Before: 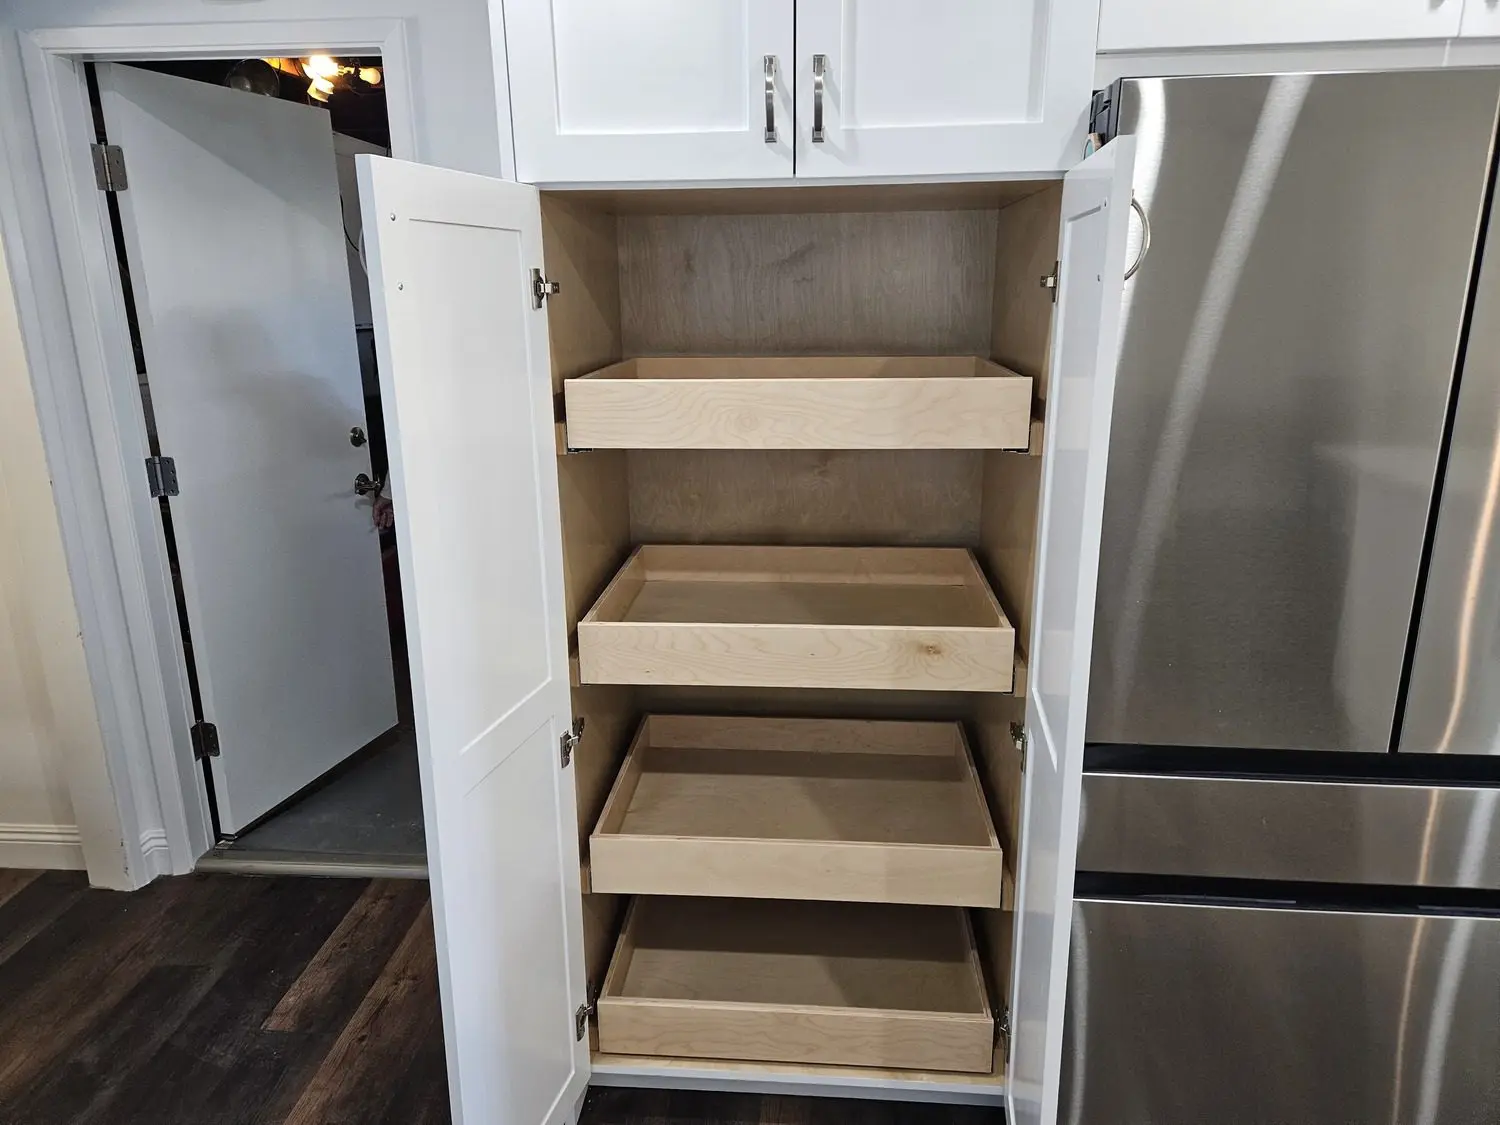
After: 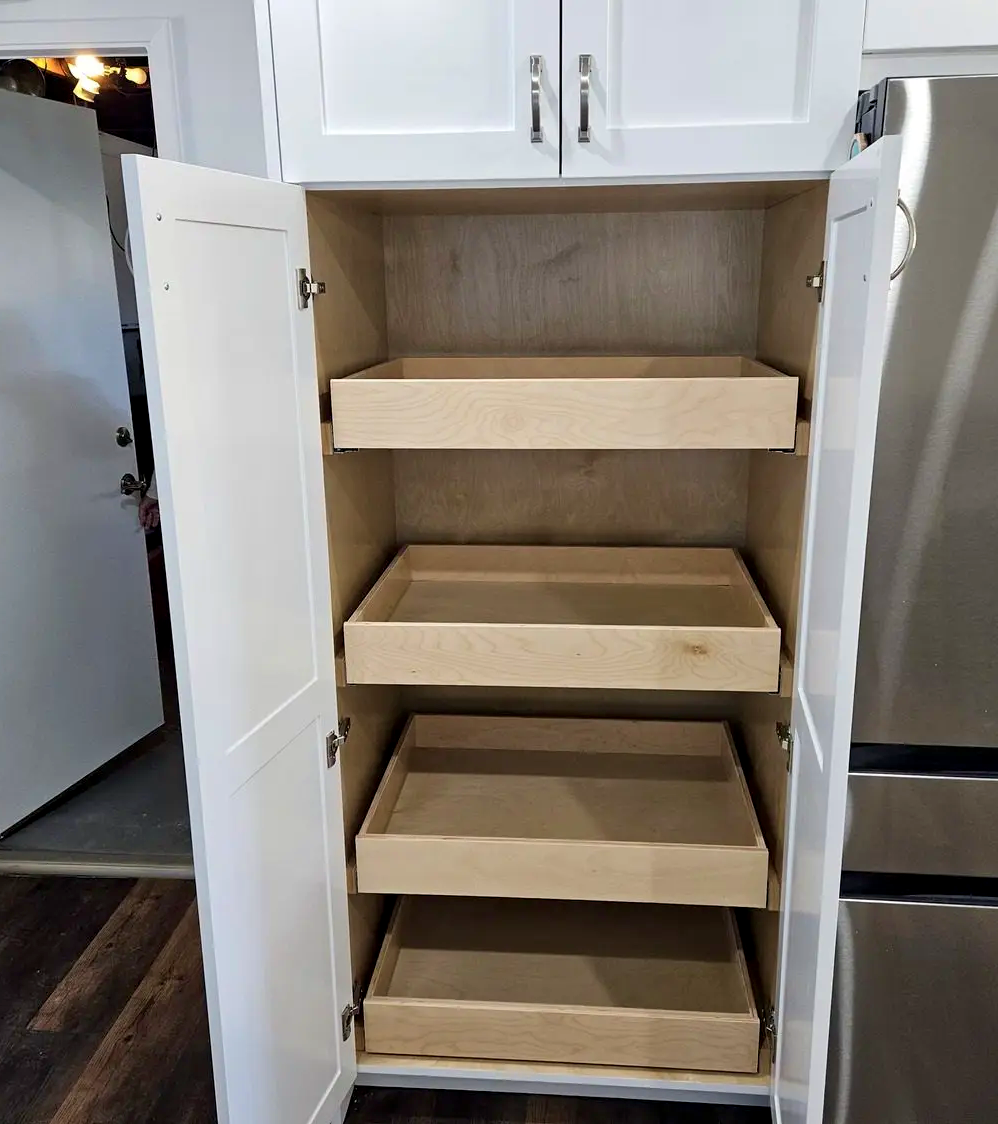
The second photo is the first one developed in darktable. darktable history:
crop and rotate: left 15.629%, right 17.797%
velvia: on, module defaults
exposure: black level correction 0.004, exposure 0.016 EV, compensate highlight preservation false
